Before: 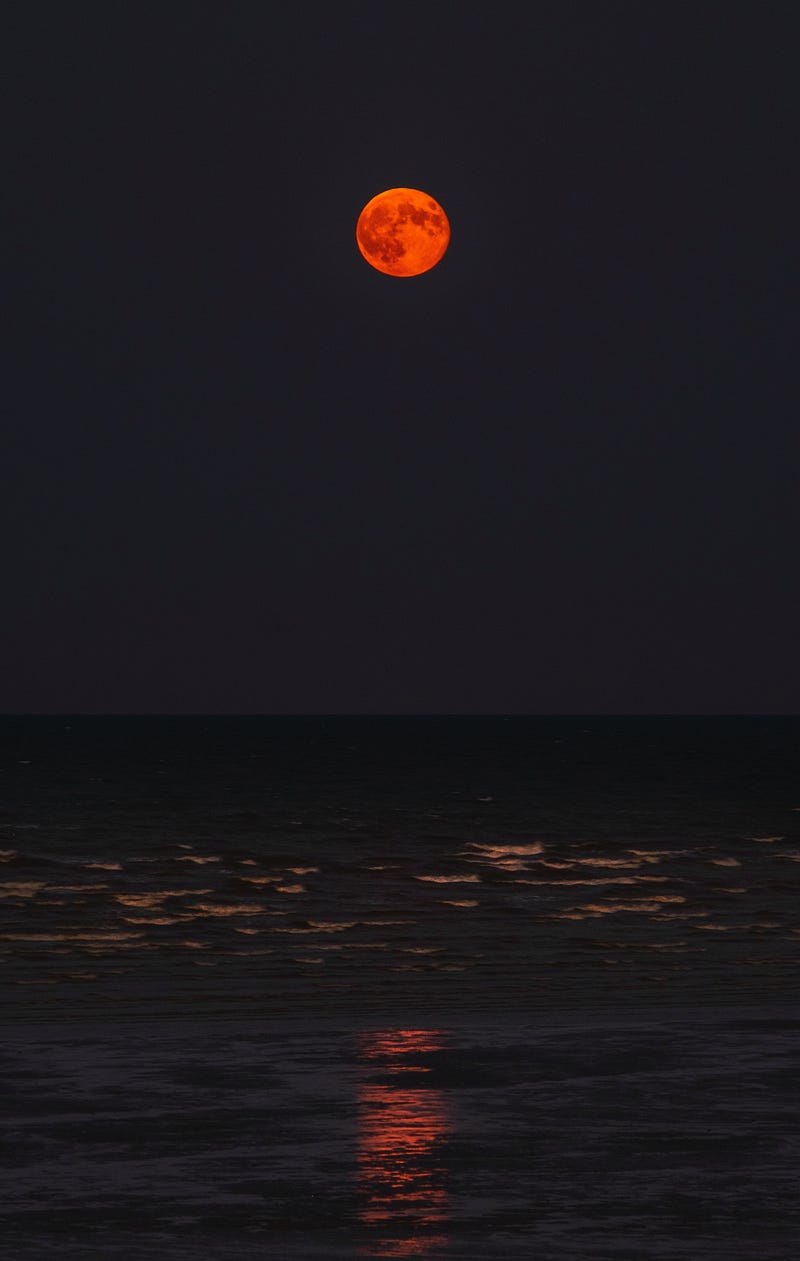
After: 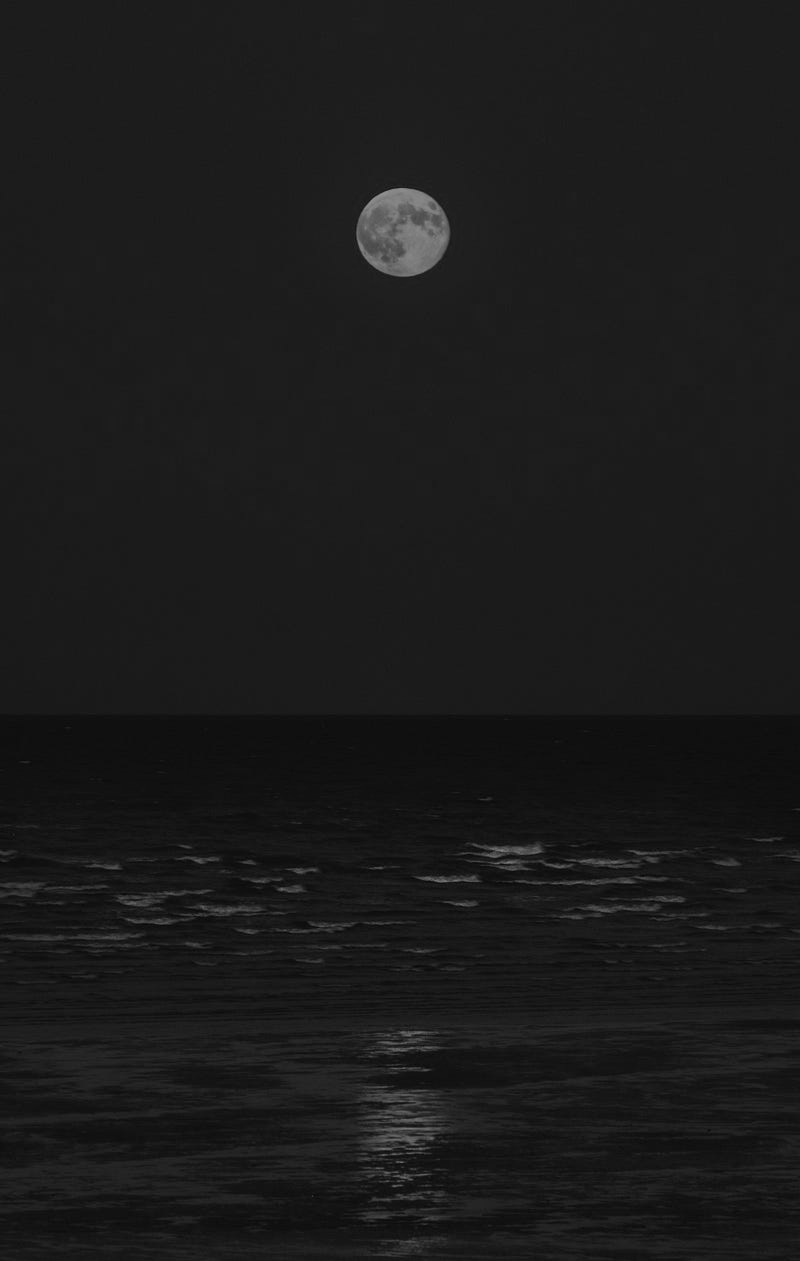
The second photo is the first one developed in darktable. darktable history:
color calibration: output gray [0.25, 0.35, 0.4, 0], illuminant same as pipeline (D50), adaptation XYZ, x 0.346, y 0.357, temperature 5003.95 K
